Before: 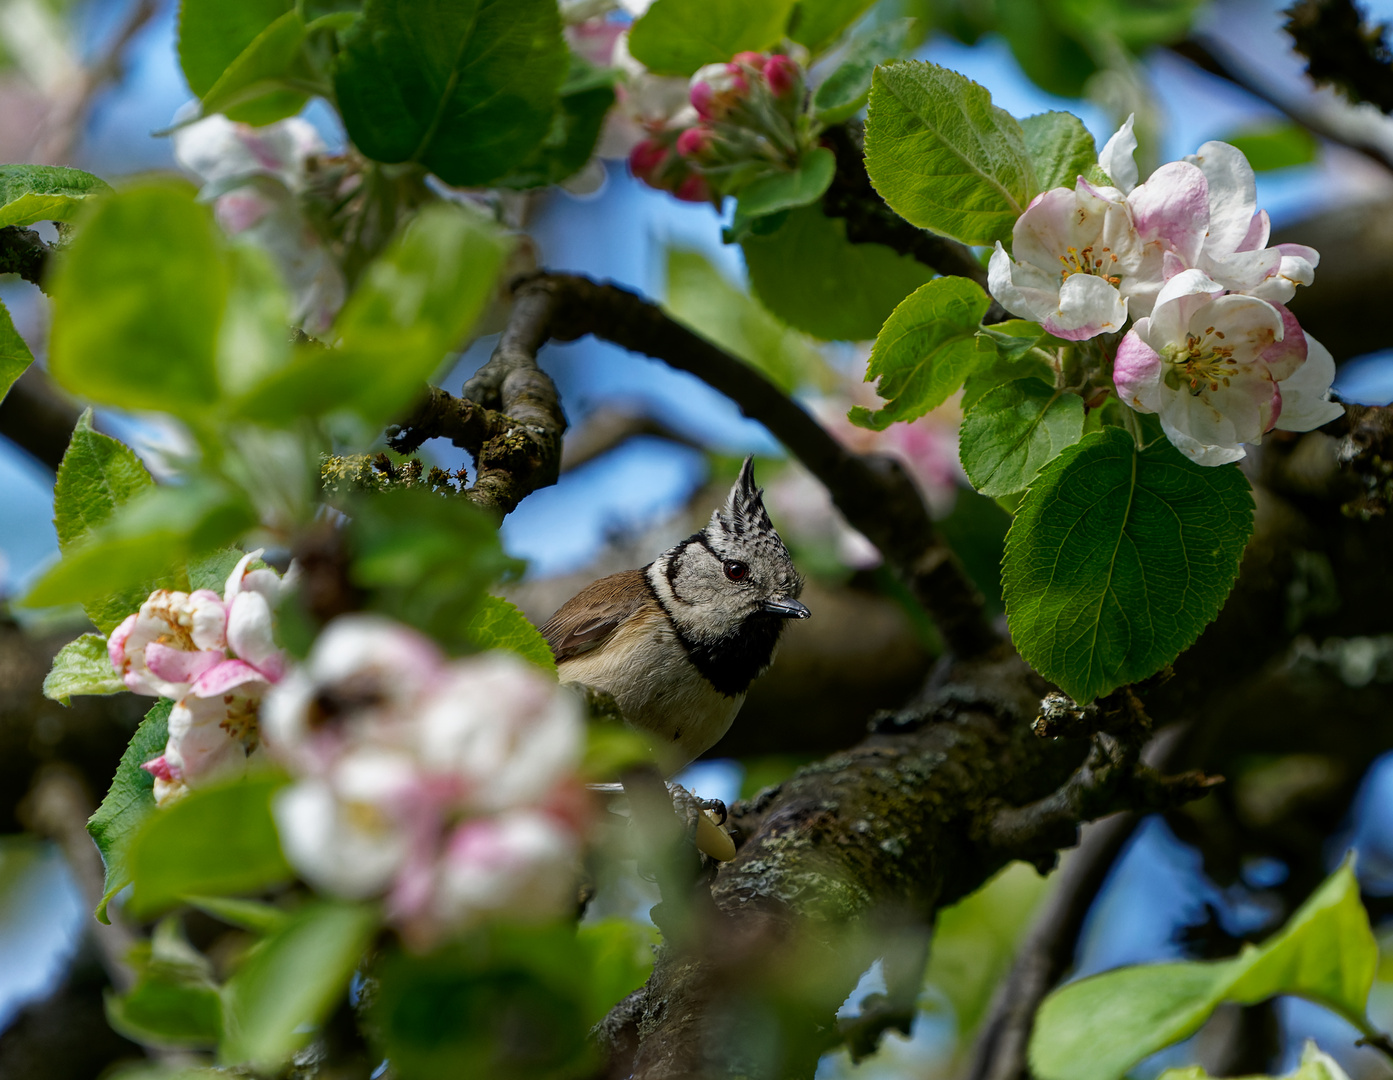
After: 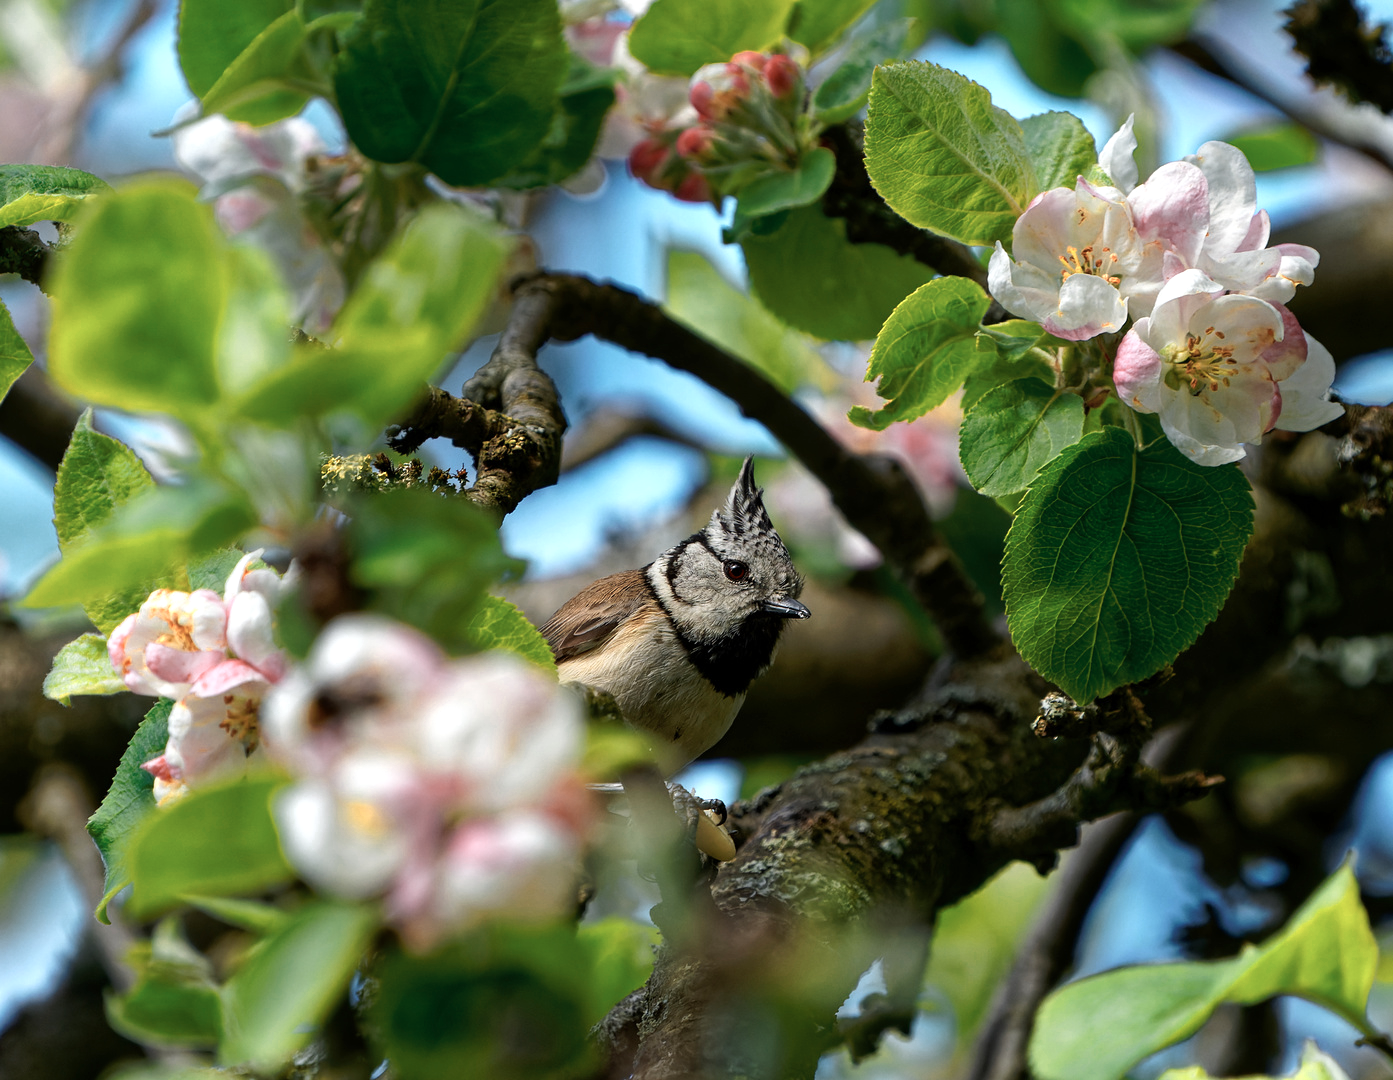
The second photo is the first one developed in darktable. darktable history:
exposure: exposure 0.268 EV, compensate exposure bias true, compensate highlight preservation false
color zones: curves: ch0 [(0.018, 0.548) (0.224, 0.64) (0.425, 0.447) (0.675, 0.575) (0.732, 0.579)]; ch1 [(0.066, 0.487) (0.25, 0.5) (0.404, 0.43) (0.75, 0.421) (0.956, 0.421)]; ch2 [(0.044, 0.561) (0.215, 0.465) (0.399, 0.544) (0.465, 0.548) (0.614, 0.447) (0.724, 0.43) (0.882, 0.623) (0.956, 0.632)], mix 31.65%
